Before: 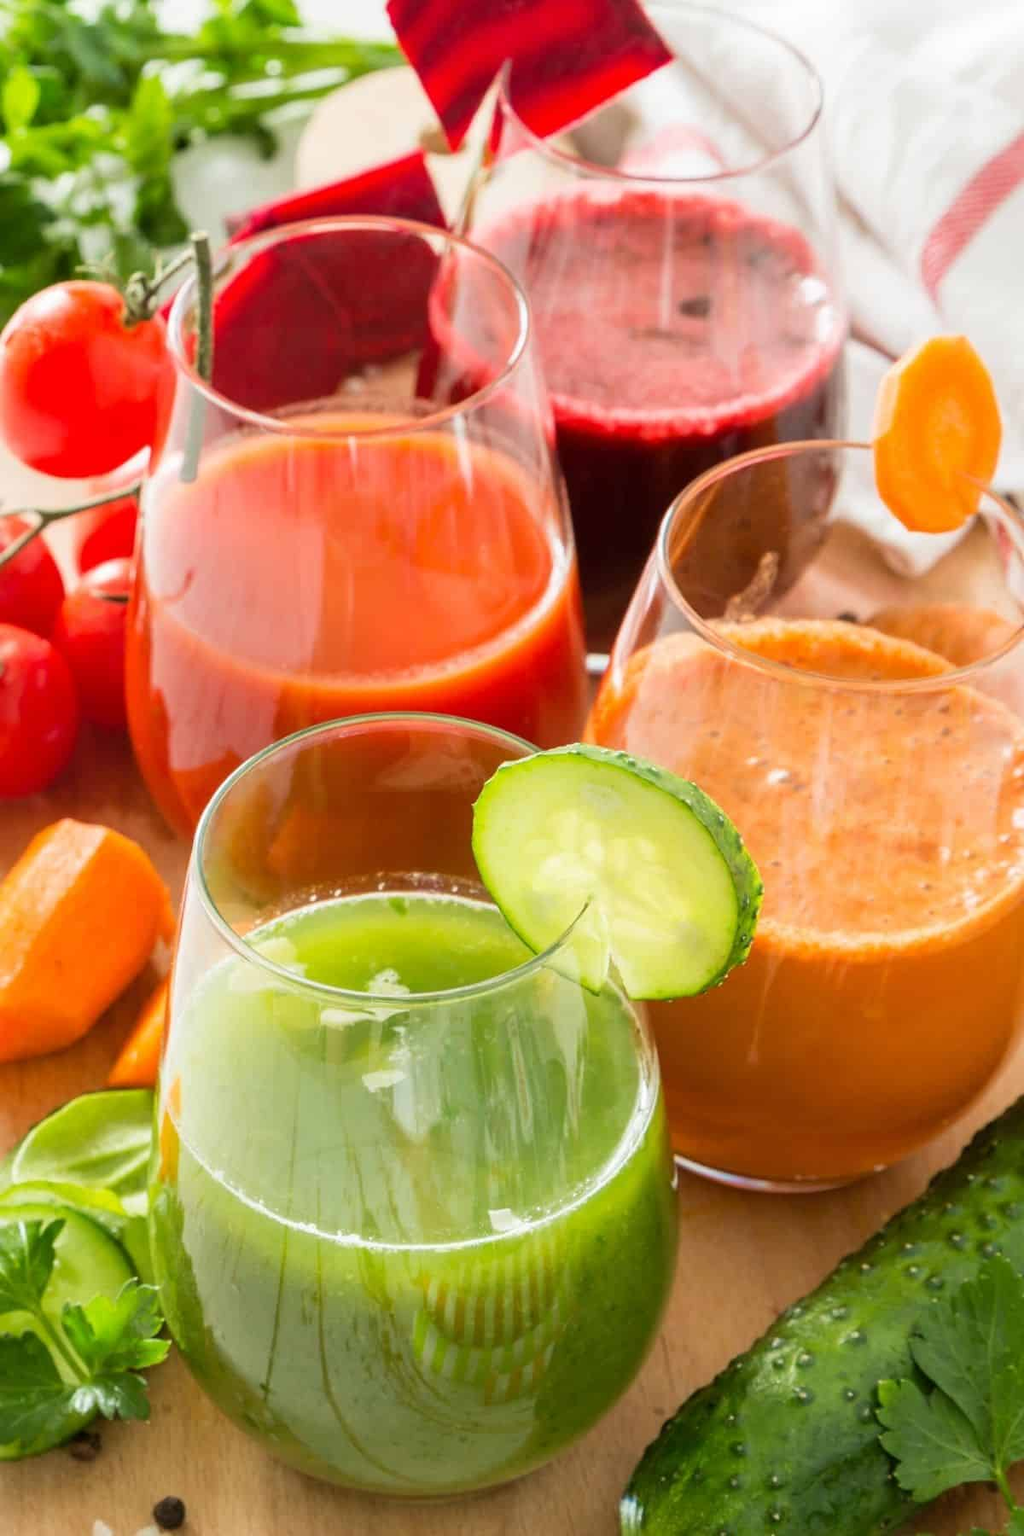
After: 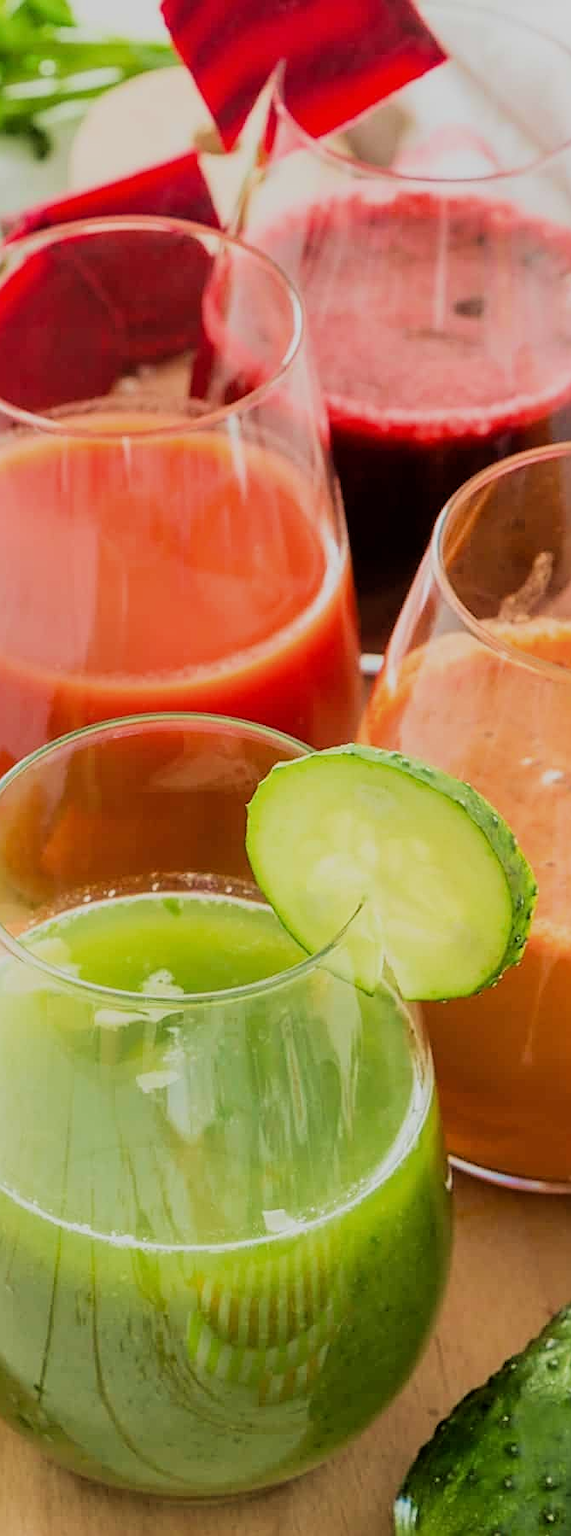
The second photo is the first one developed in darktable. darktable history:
crop: left 22.122%, right 22.074%, bottom 0.006%
filmic rgb: black relative exposure -9.33 EV, white relative exposure 6.83 EV, hardness 3.09, contrast 1.056
sharpen: amount 0.497
velvia: on, module defaults
